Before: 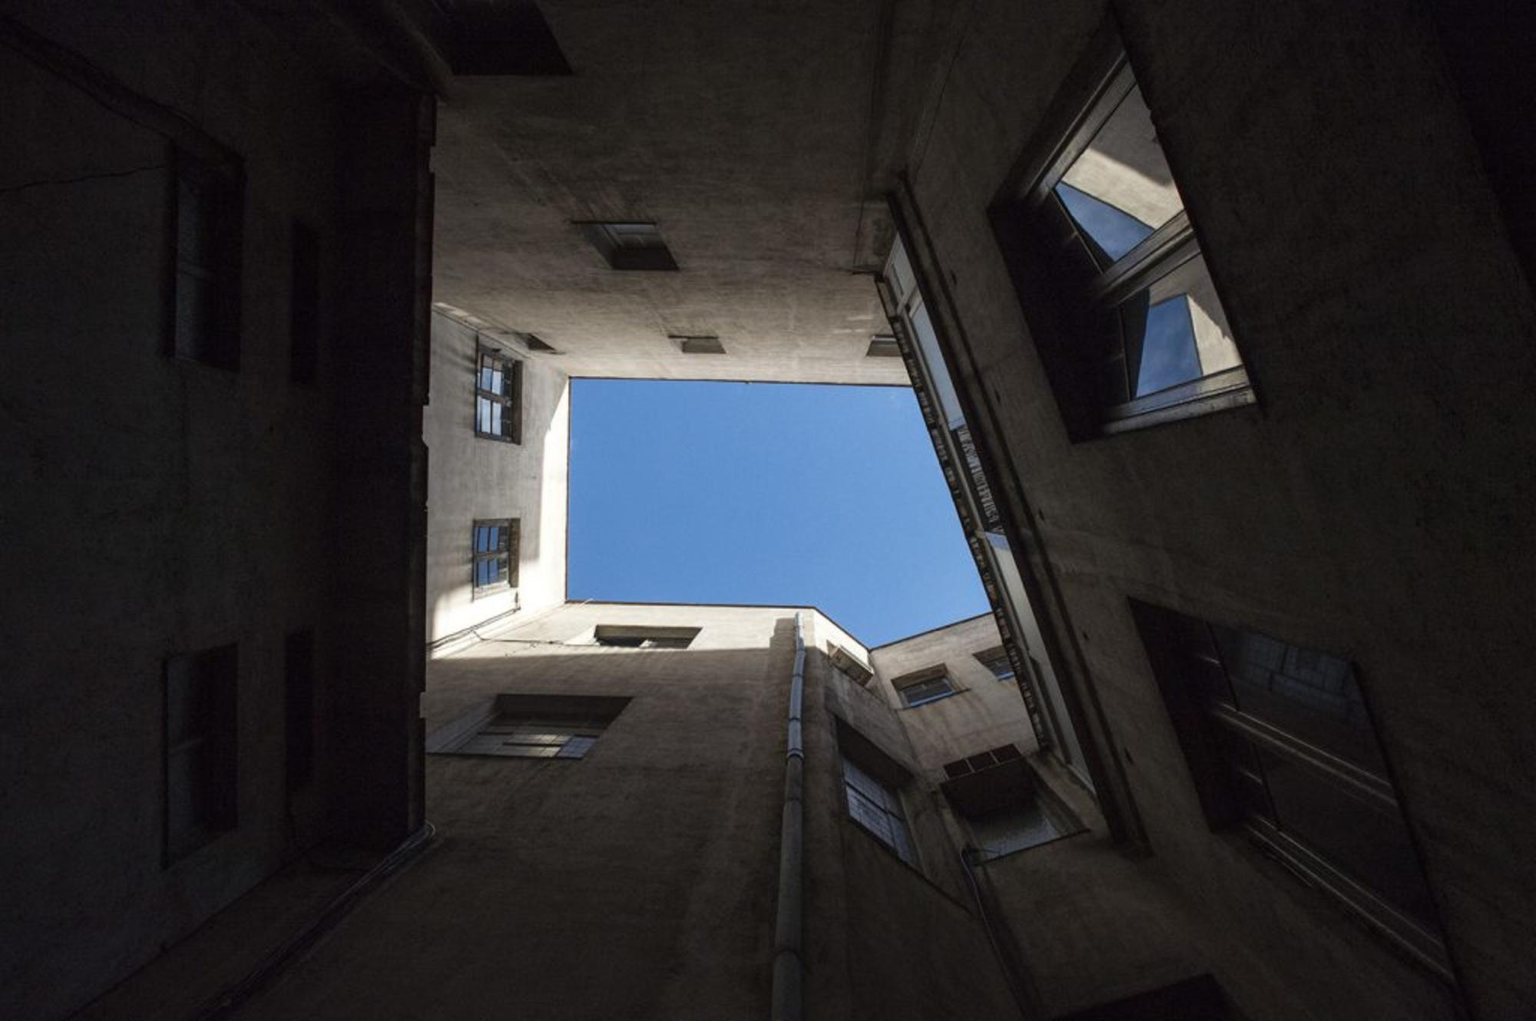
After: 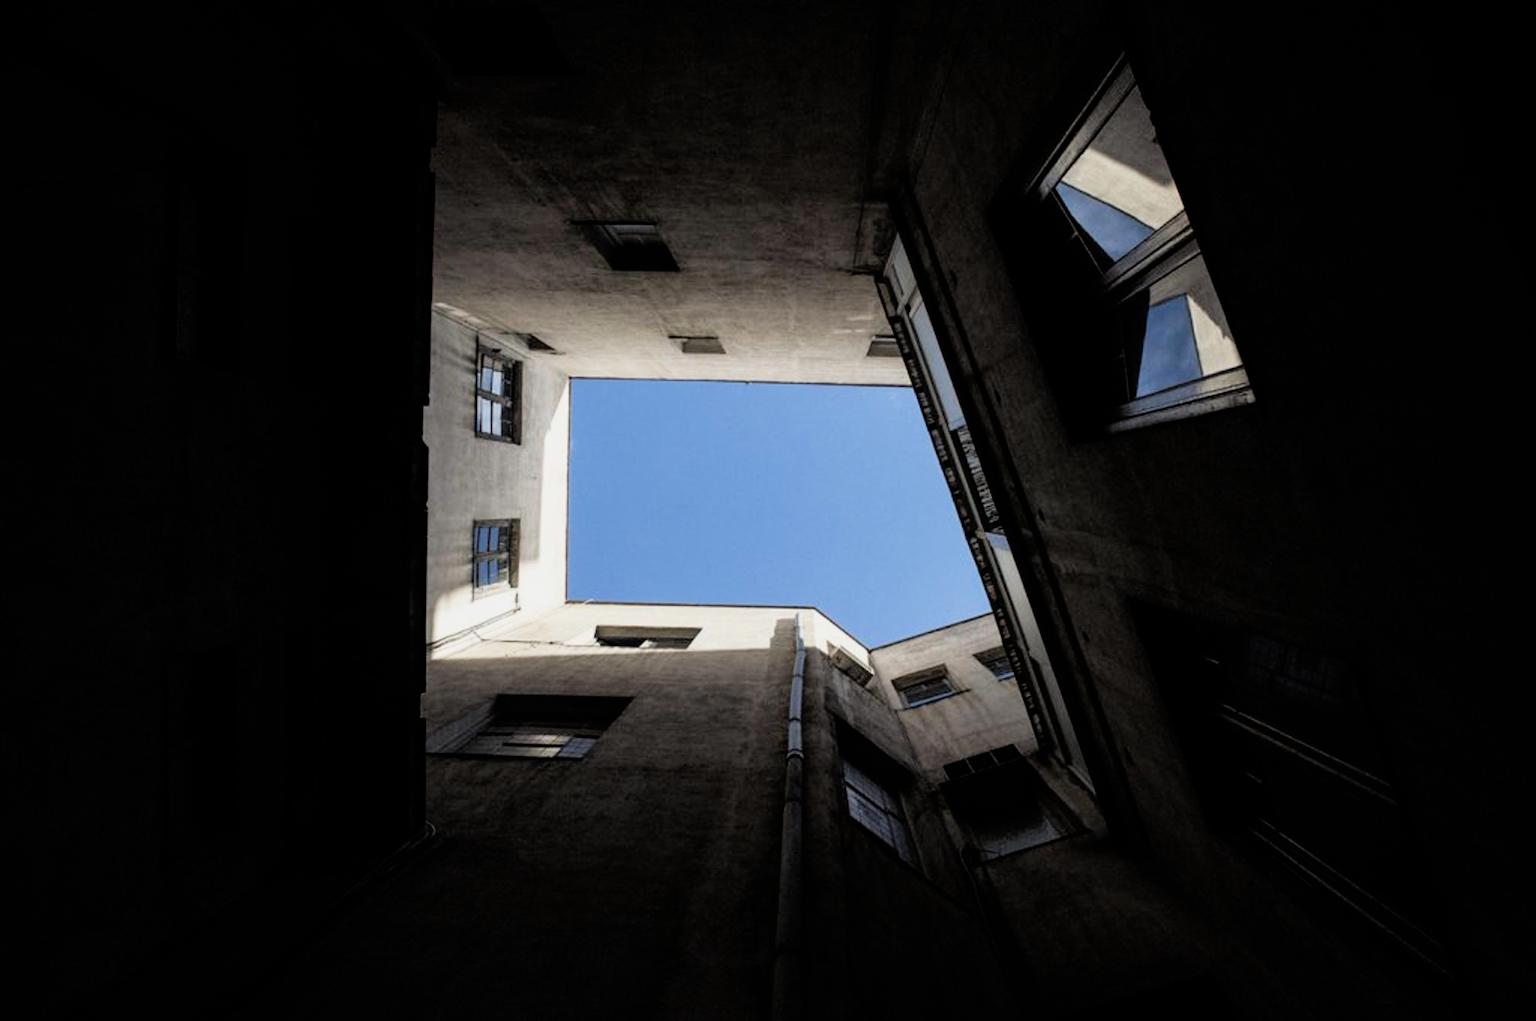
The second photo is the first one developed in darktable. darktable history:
filmic rgb: black relative exposure -7.98 EV, white relative exposure 4.04 EV, threshold 2.94 EV, hardness 4.12, latitude 49.09%, contrast 1.1, enable highlight reconstruction true
tone equalizer: -8 EV -0.438 EV, -7 EV -0.358 EV, -6 EV -0.304 EV, -5 EV -0.232 EV, -3 EV 0.236 EV, -2 EV 0.338 EV, -1 EV 0.377 EV, +0 EV 0.389 EV
exposure: compensate highlight preservation false
